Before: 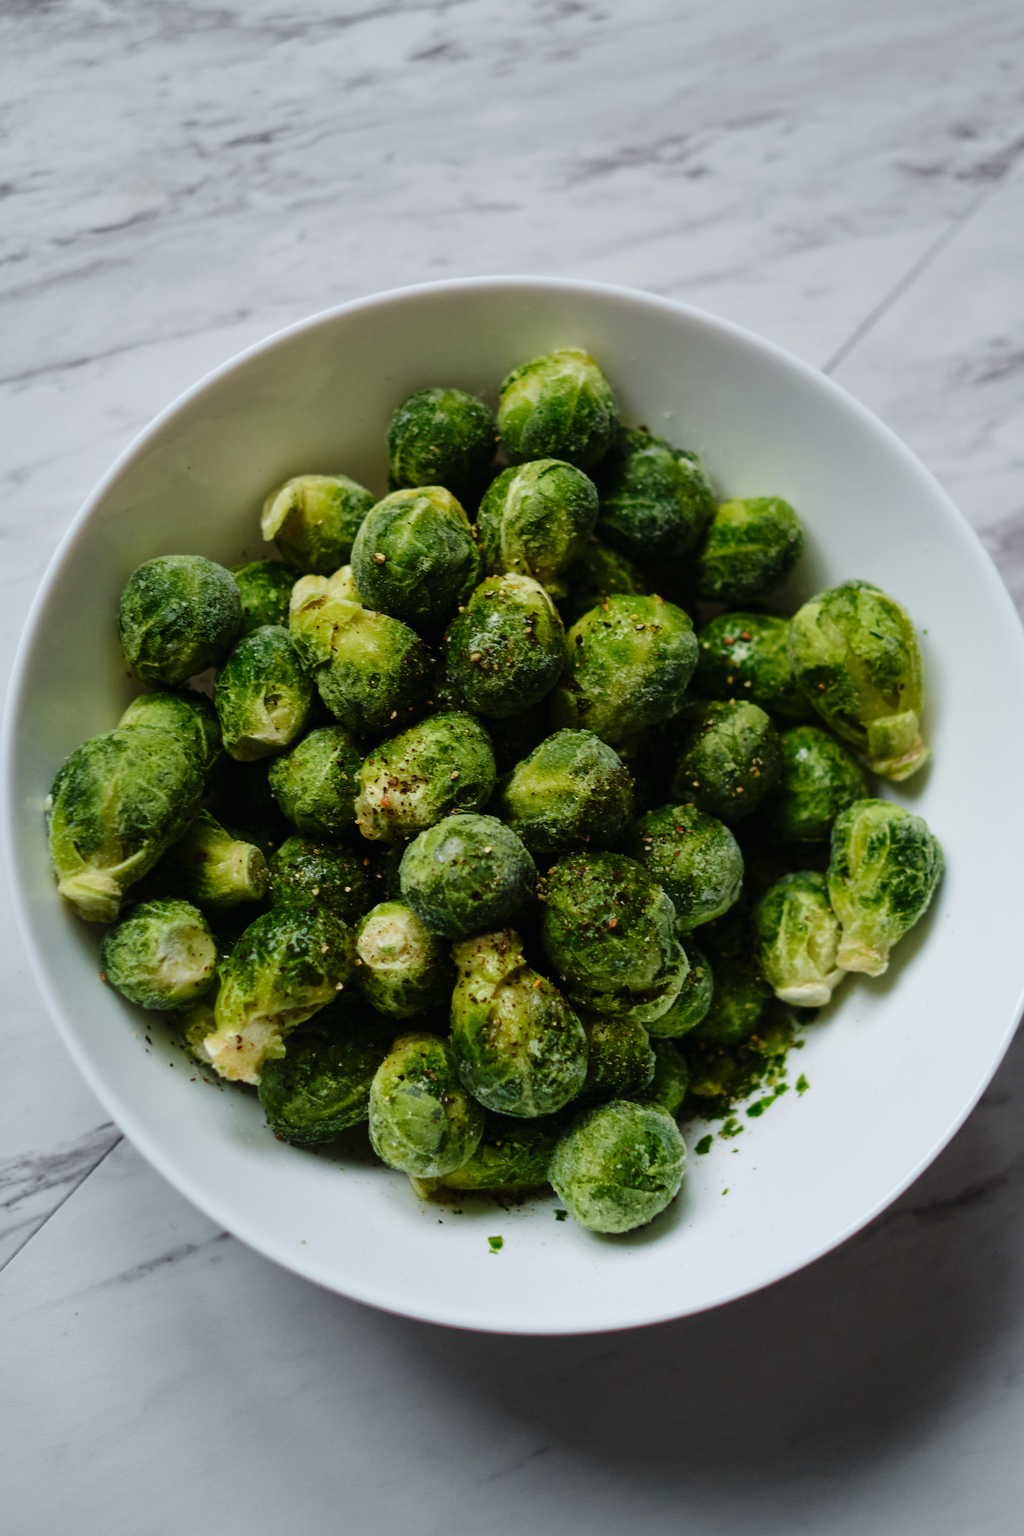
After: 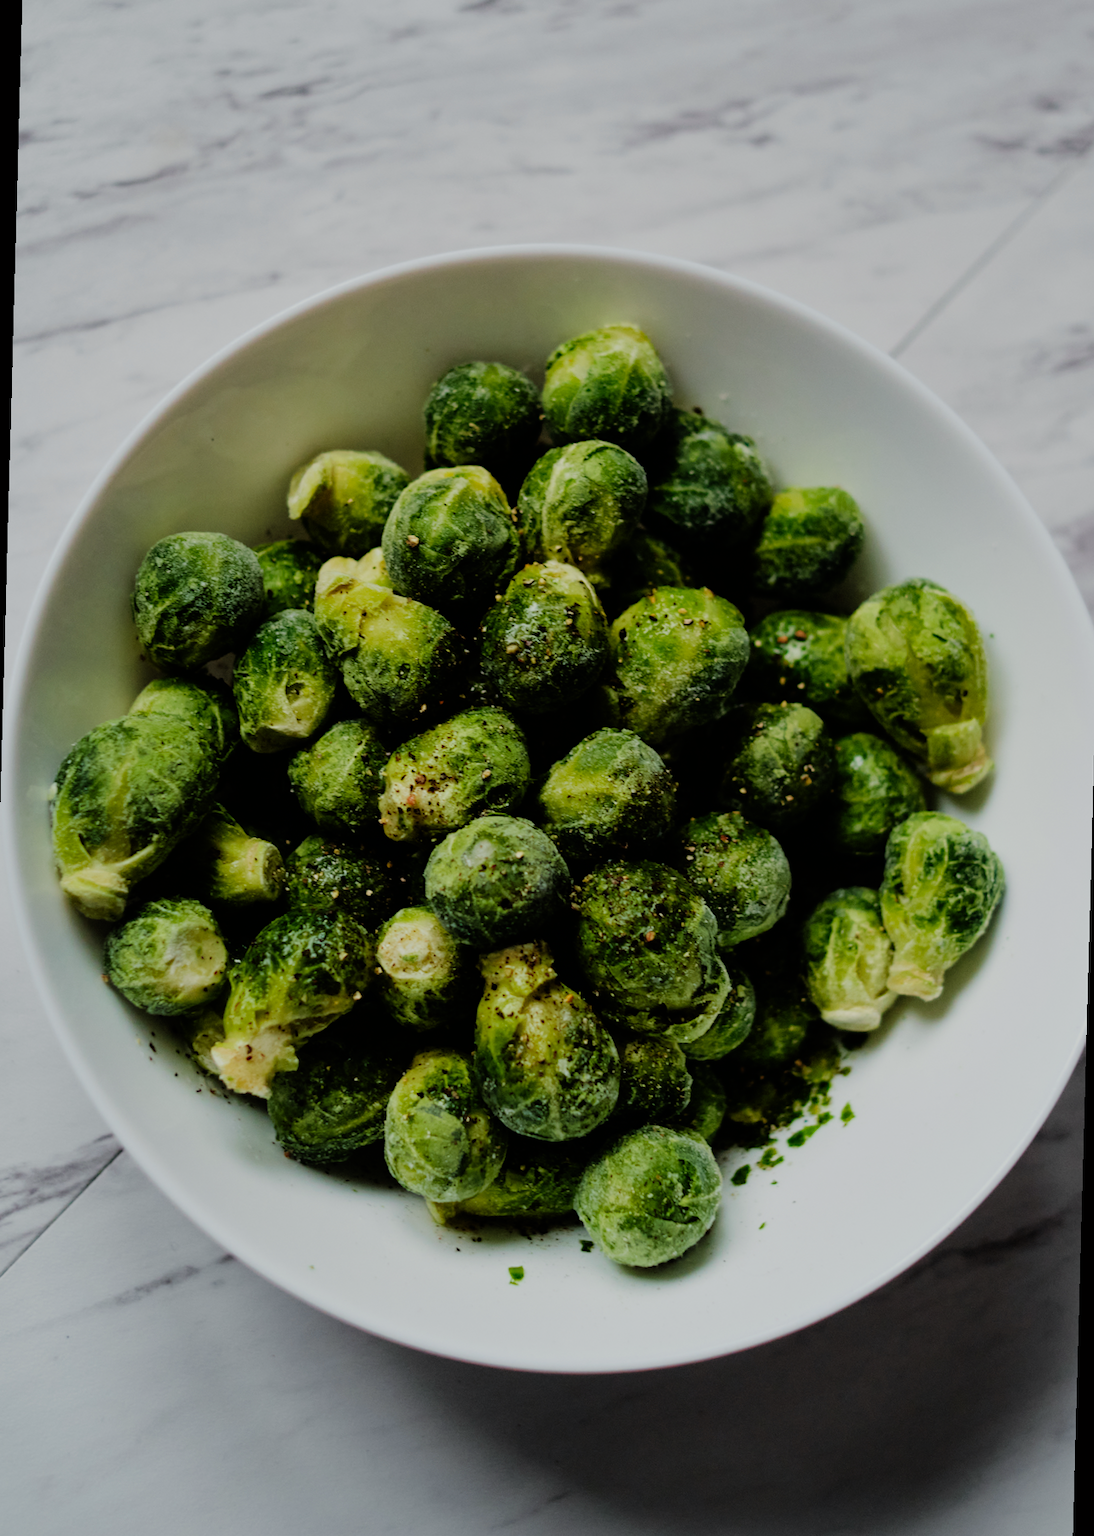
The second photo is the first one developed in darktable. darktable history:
filmic rgb: black relative exposure -7.65 EV, white relative exposure 4.56 EV, hardness 3.61, contrast 1.05
rotate and perspective: rotation 1.57°, crop left 0.018, crop right 0.982, crop top 0.039, crop bottom 0.961
color correction: highlights b* 3
